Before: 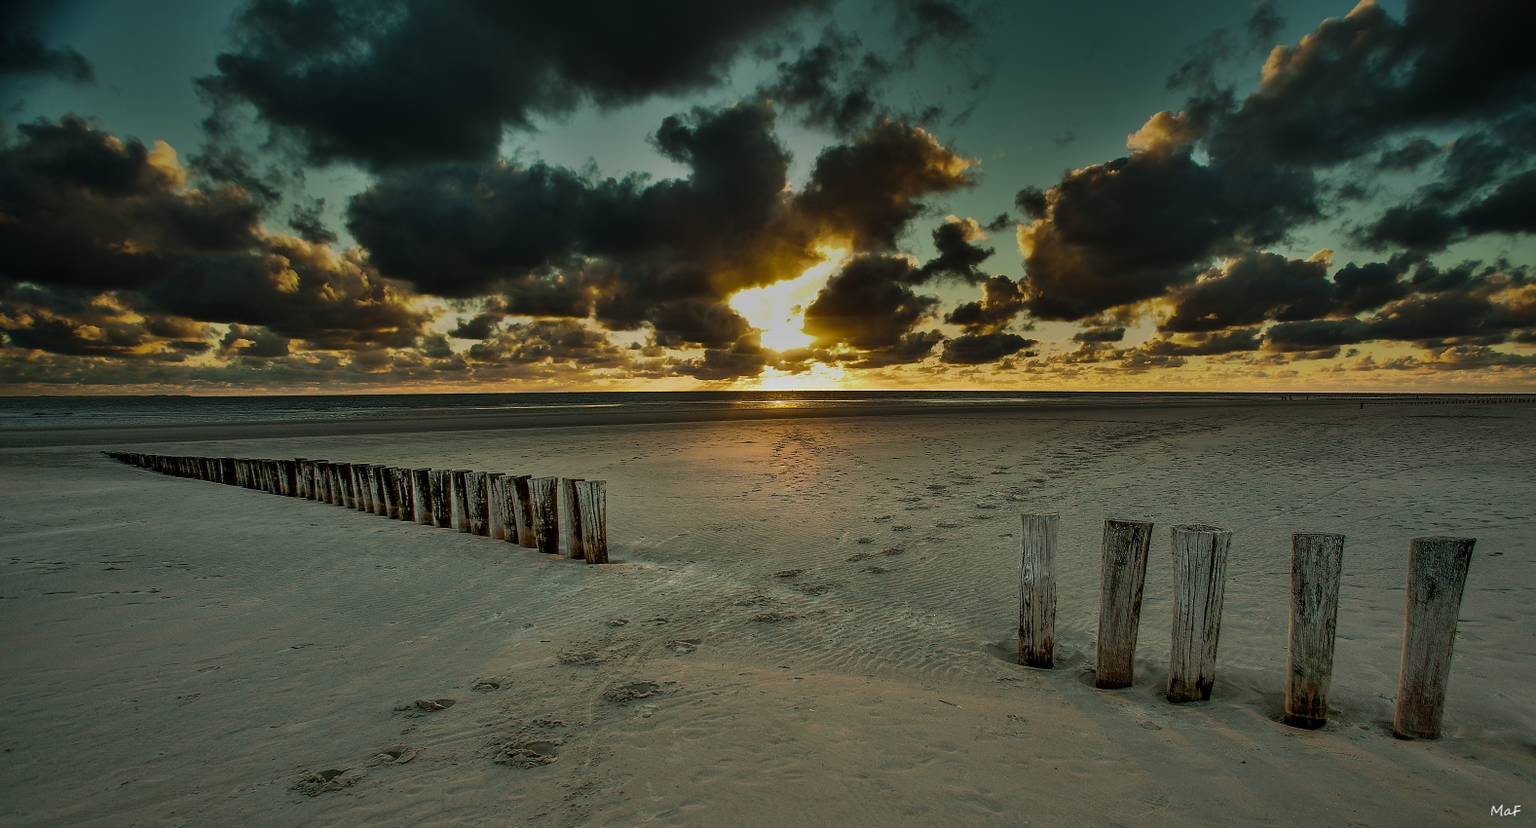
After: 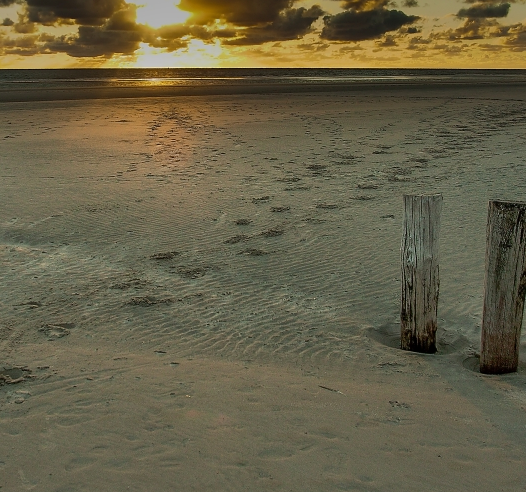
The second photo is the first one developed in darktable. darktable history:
crop: left 40.95%, top 39.206%, right 25.677%, bottom 2.809%
shadows and highlights: shadows 39.7, highlights -59.79
